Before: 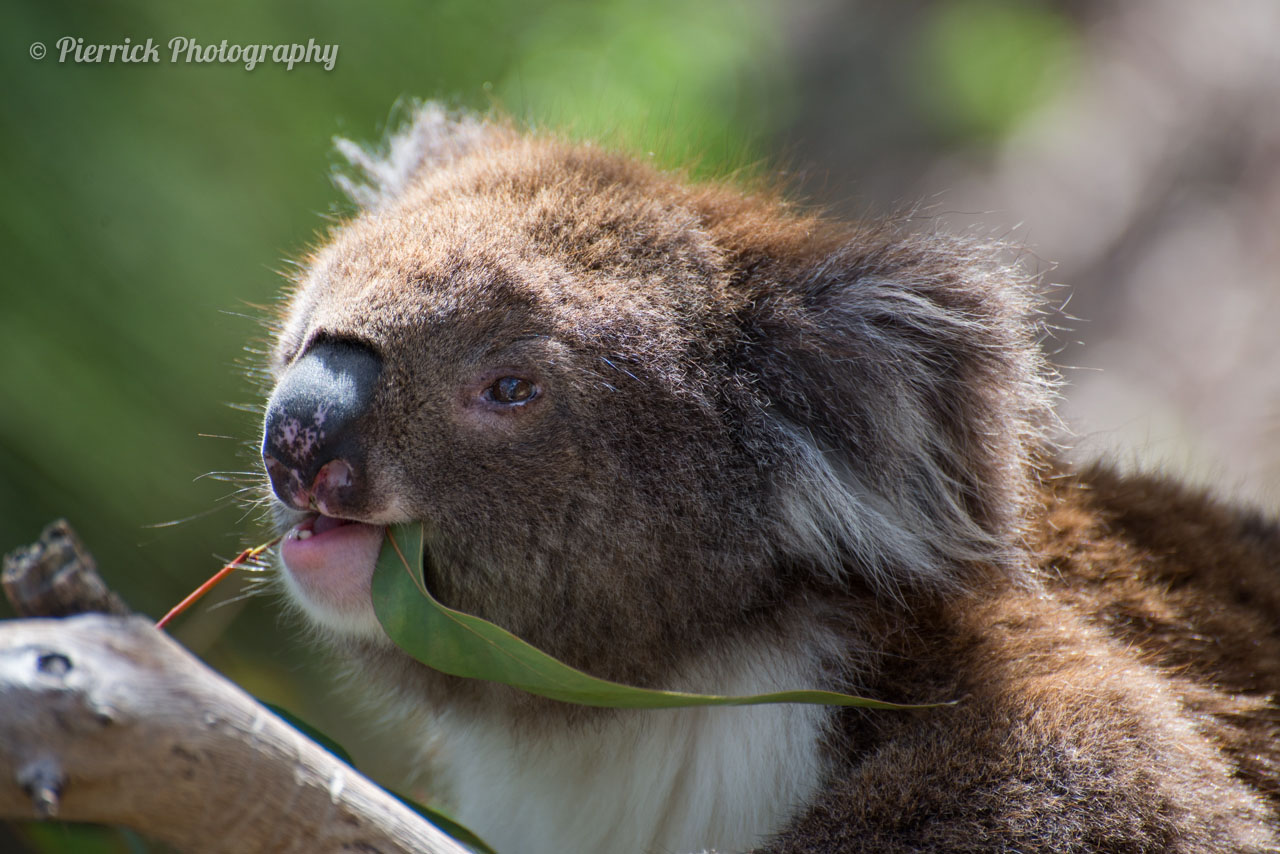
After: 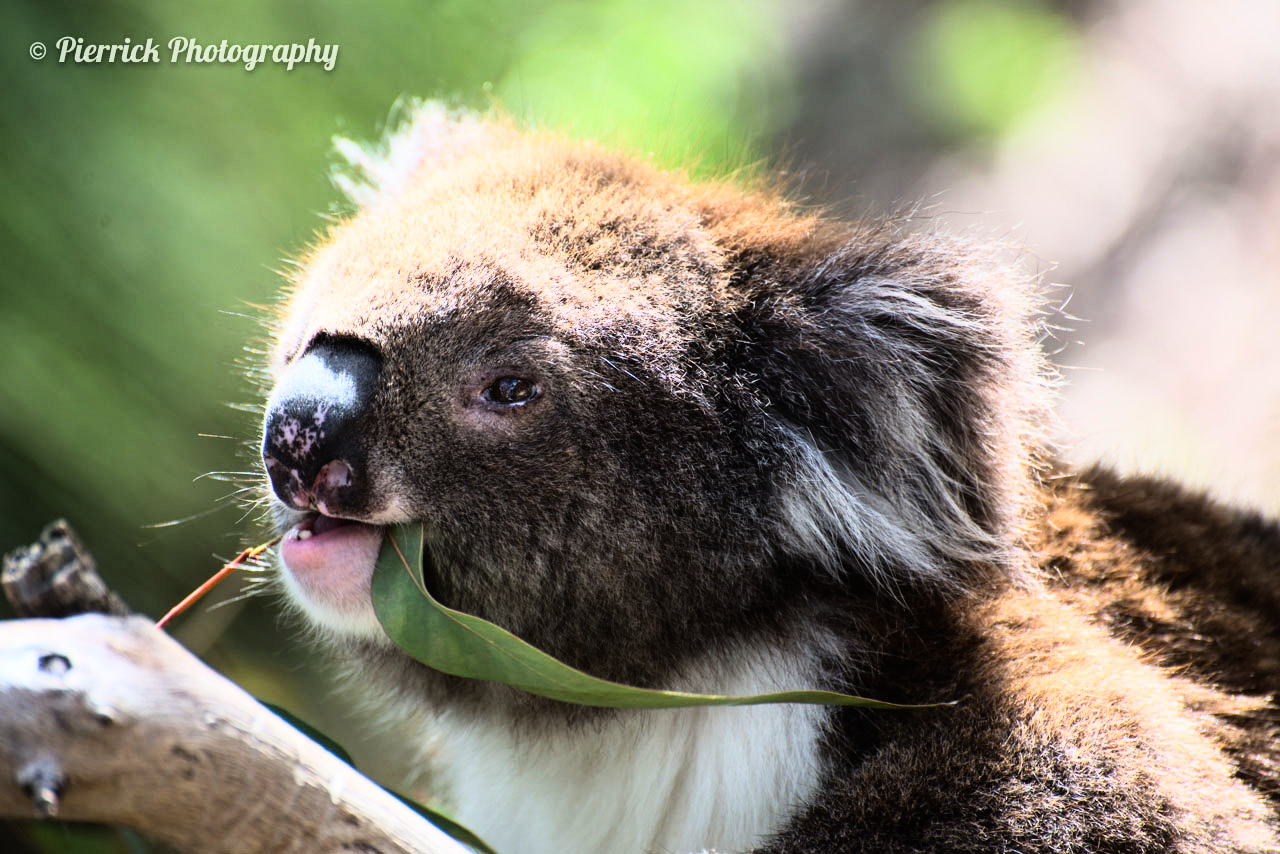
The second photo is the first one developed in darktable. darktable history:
contrast equalizer: octaves 7, y [[0.6 ×6], [0.55 ×6], [0 ×6], [0 ×6], [0 ×6]], mix -0.3
rgb curve: curves: ch0 [(0, 0) (0.21, 0.15) (0.24, 0.21) (0.5, 0.75) (0.75, 0.96) (0.89, 0.99) (1, 1)]; ch1 [(0, 0.02) (0.21, 0.13) (0.25, 0.2) (0.5, 0.67) (0.75, 0.9) (0.89, 0.97) (1, 1)]; ch2 [(0, 0.02) (0.21, 0.13) (0.25, 0.2) (0.5, 0.67) (0.75, 0.9) (0.89, 0.97) (1, 1)], compensate middle gray true
